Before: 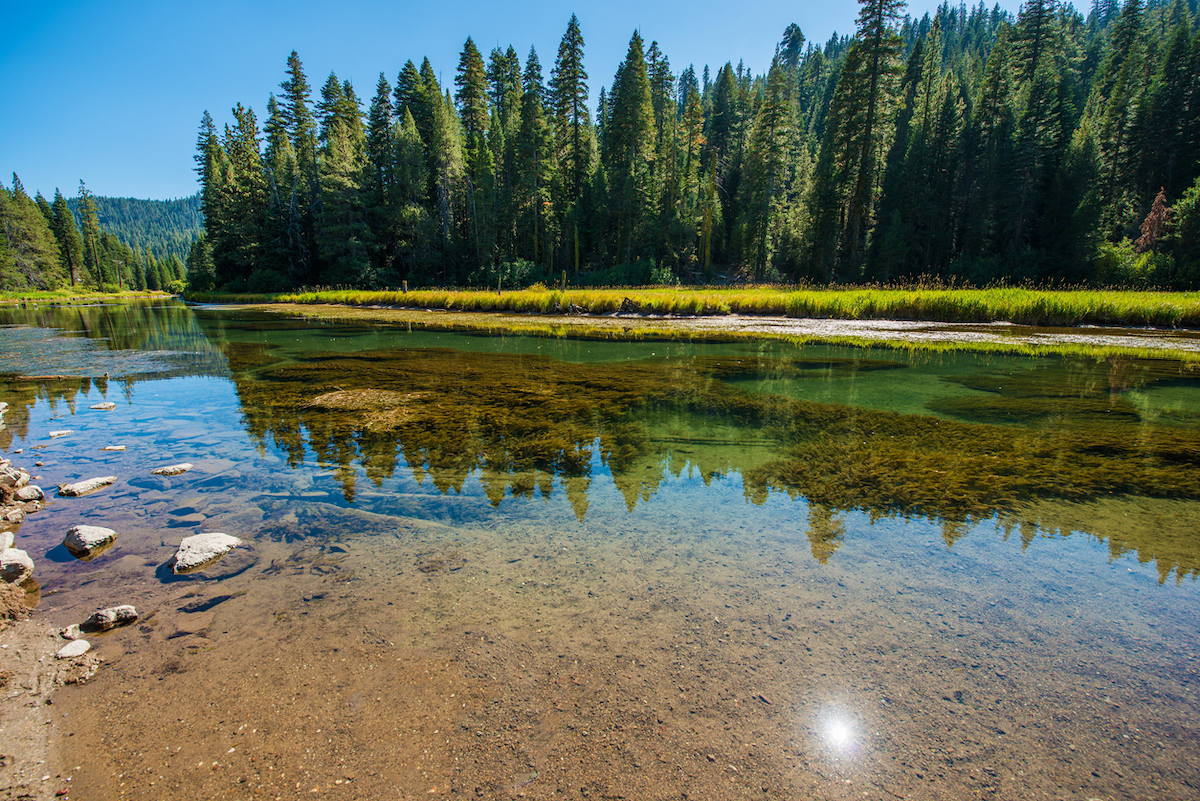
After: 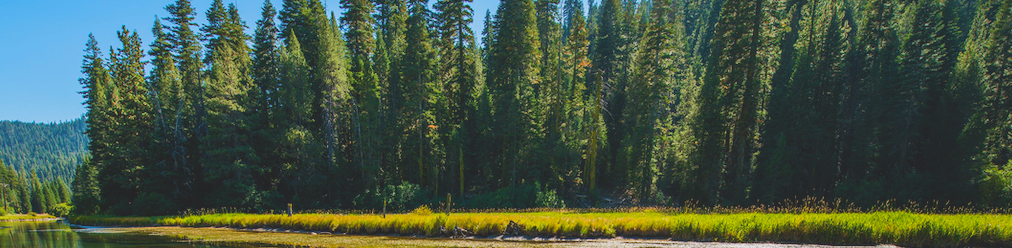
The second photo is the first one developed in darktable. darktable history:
contrast brightness saturation: contrast -0.278
tone equalizer: -8 EV -0.403 EV, -7 EV -0.368 EV, -6 EV -0.367 EV, -5 EV -0.183 EV, -3 EV 0.247 EV, -2 EV 0.338 EV, -1 EV 0.386 EV, +0 EV 0.443 EV, edges refinement/feathering 500, mask exposure compensation -1.57 EV, preserve details no
crop and rotate: left 9.641%, top 9.646%, right 5.992%, bottom 59.33%
exposure: compensate highlight preservation false
